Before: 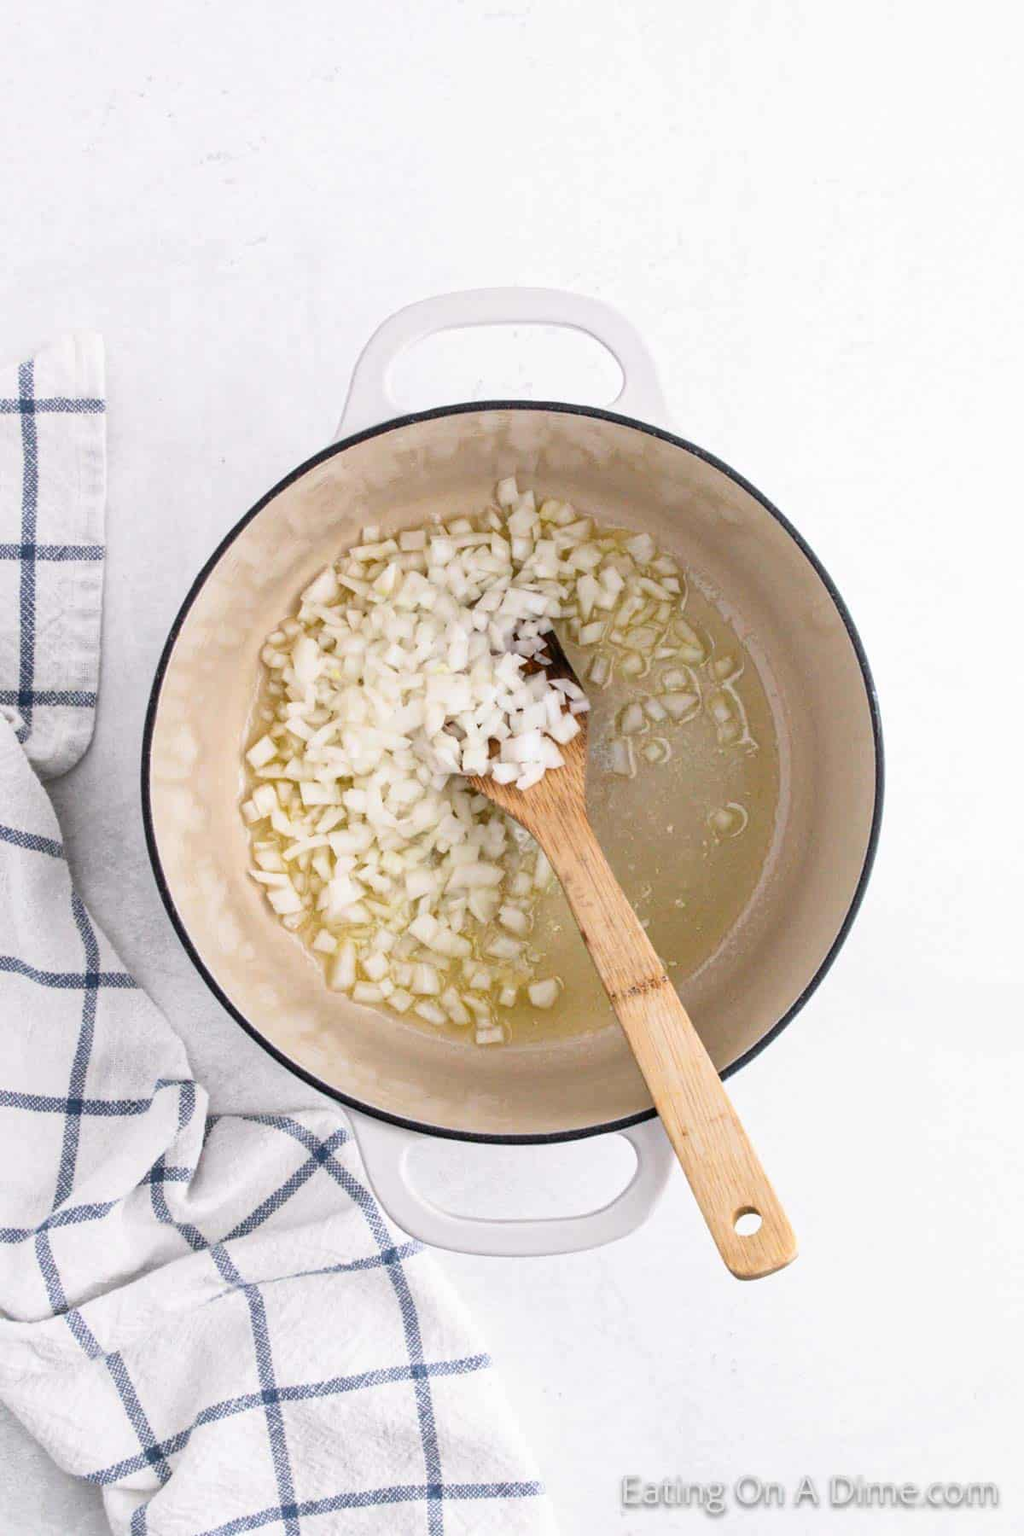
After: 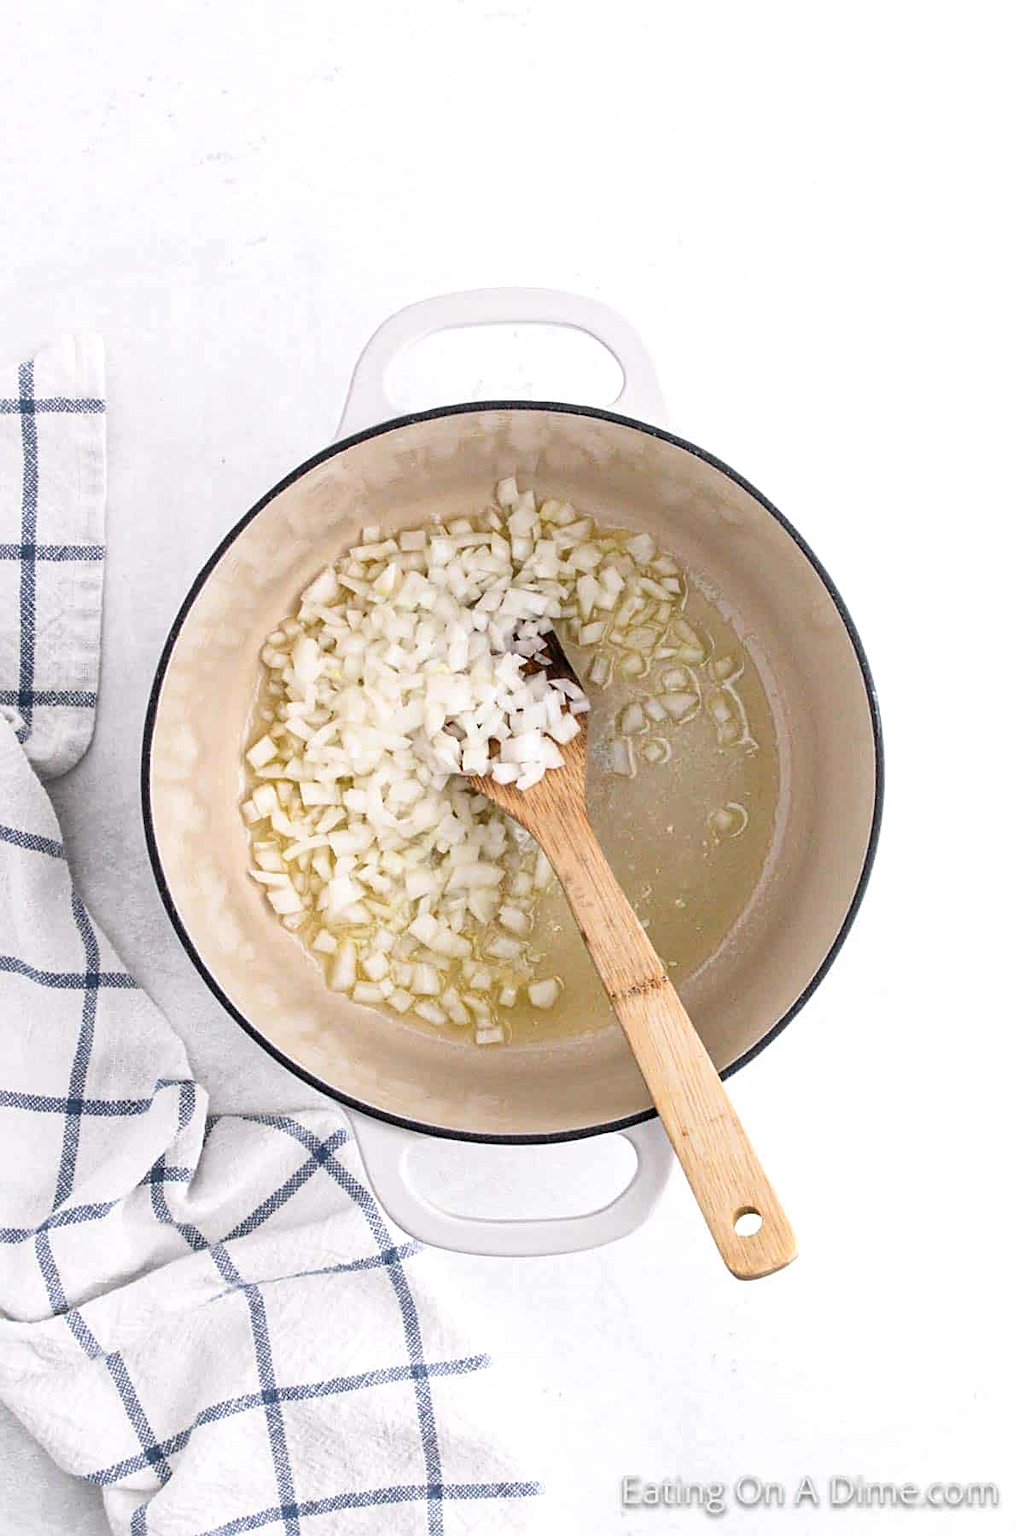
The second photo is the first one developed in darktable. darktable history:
exposure: exposure 0.128 EV, compensate highlight preservation false
contrast brightness saturation: saturation -0.055
sharpen: on, module defaults
